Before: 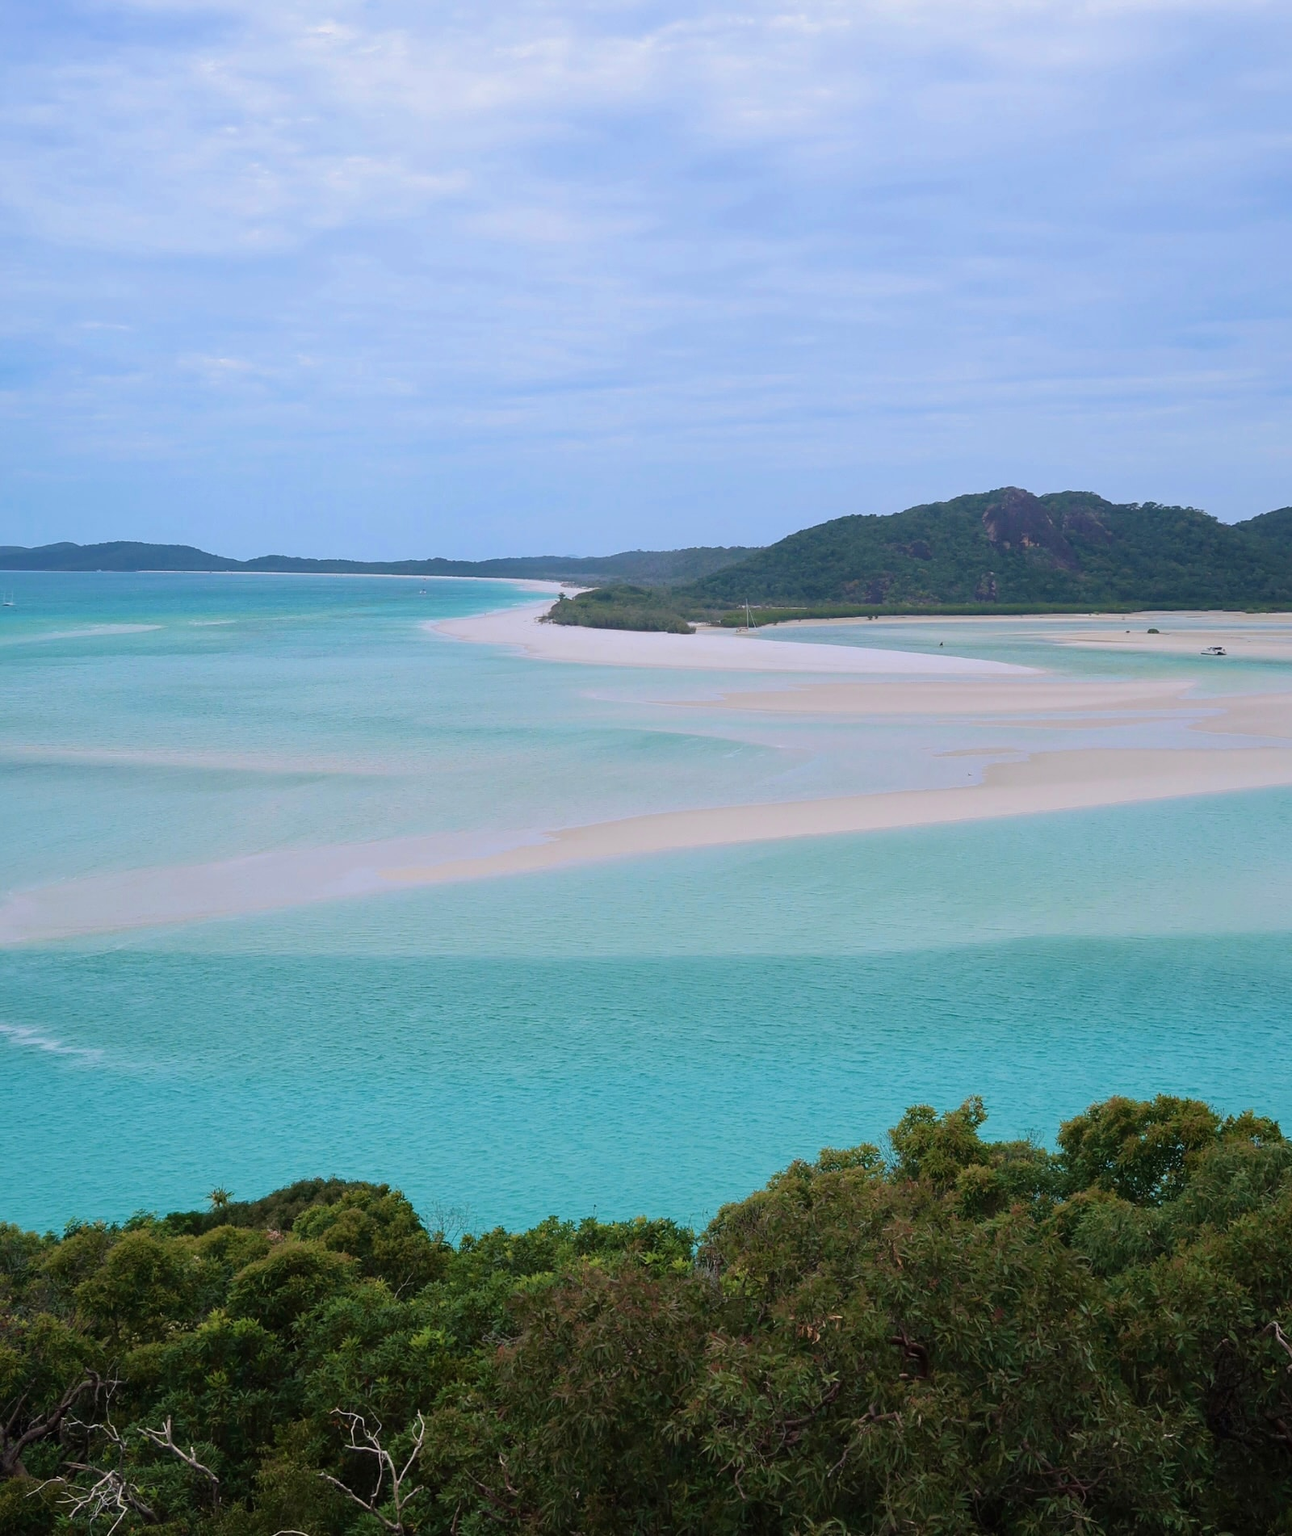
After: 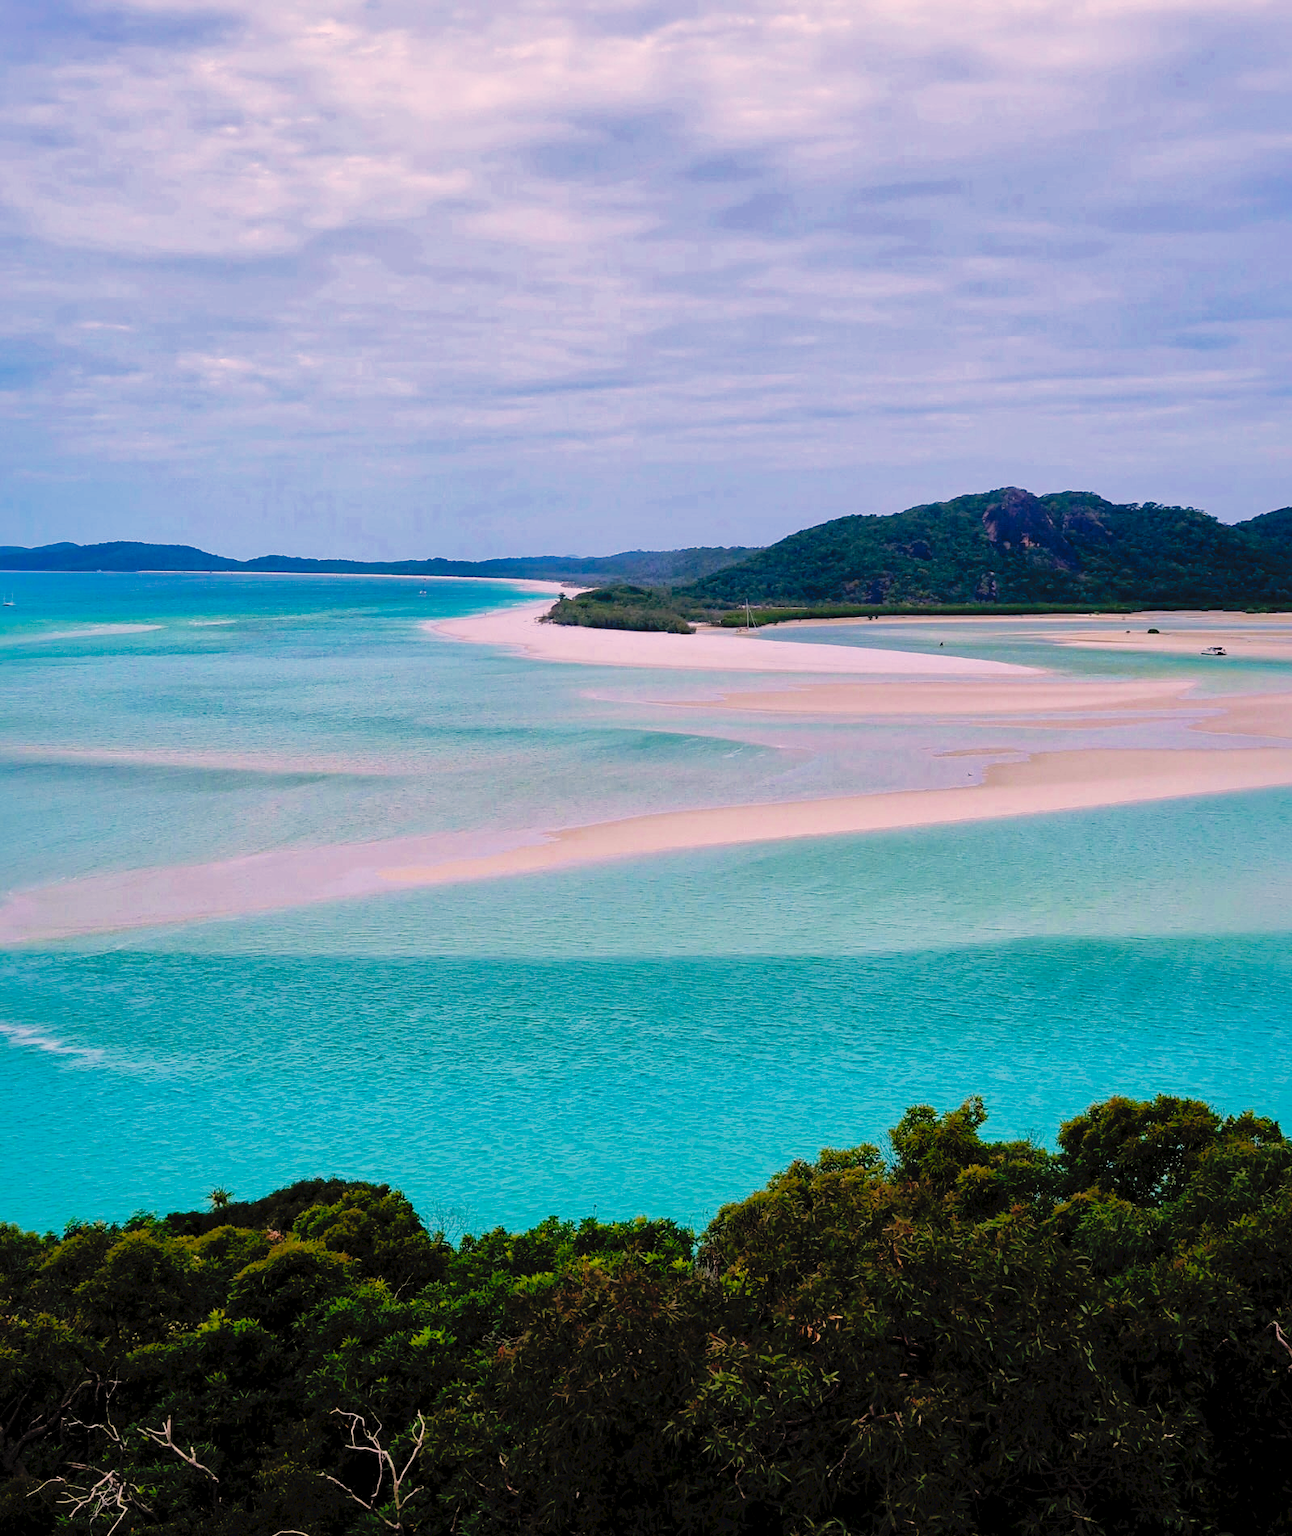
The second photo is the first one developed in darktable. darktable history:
tone curve: curves: ch0 [(0, 0) (0.003, 0.03) (0.011, 0.022) (0.025, 0.018) (0.044, 0.031) (0.069, 0.035) (0.1, 0.04) (0.136, 0.046) (0.177, 0.063) (0.224, 0.087) (0.277, 0.15) (0.335, 0.252) (0.399, 0.354) (0.468, 0.475) (0.543, 0.602) (0.623, 0.73) (0.709, 0.856) (0.801, 0.945) (0.898, 0.987) (1, 1)], preserve colors none
shadows and highlights: shadows 39.48, highlights -59.71
filmic rgb: black relative exposure -7.77 EV, white relative exposure 4.46 EV, threshold 2.96 EV, target black luminance 0%, hardness 3.75, latitude 50.65%, contrast 1.074, highlights saturation mix 9.7%, shadows ↔ highlights balance -0.209%, enable highlight reconstruction true
exposure: black level correction 0.004, exposure 0.015 EV, compensate highlight preservation false
color correction: highlights a* 12.39, highlights b* 5.6
haze removal: compatibility mode true, adaptive false
